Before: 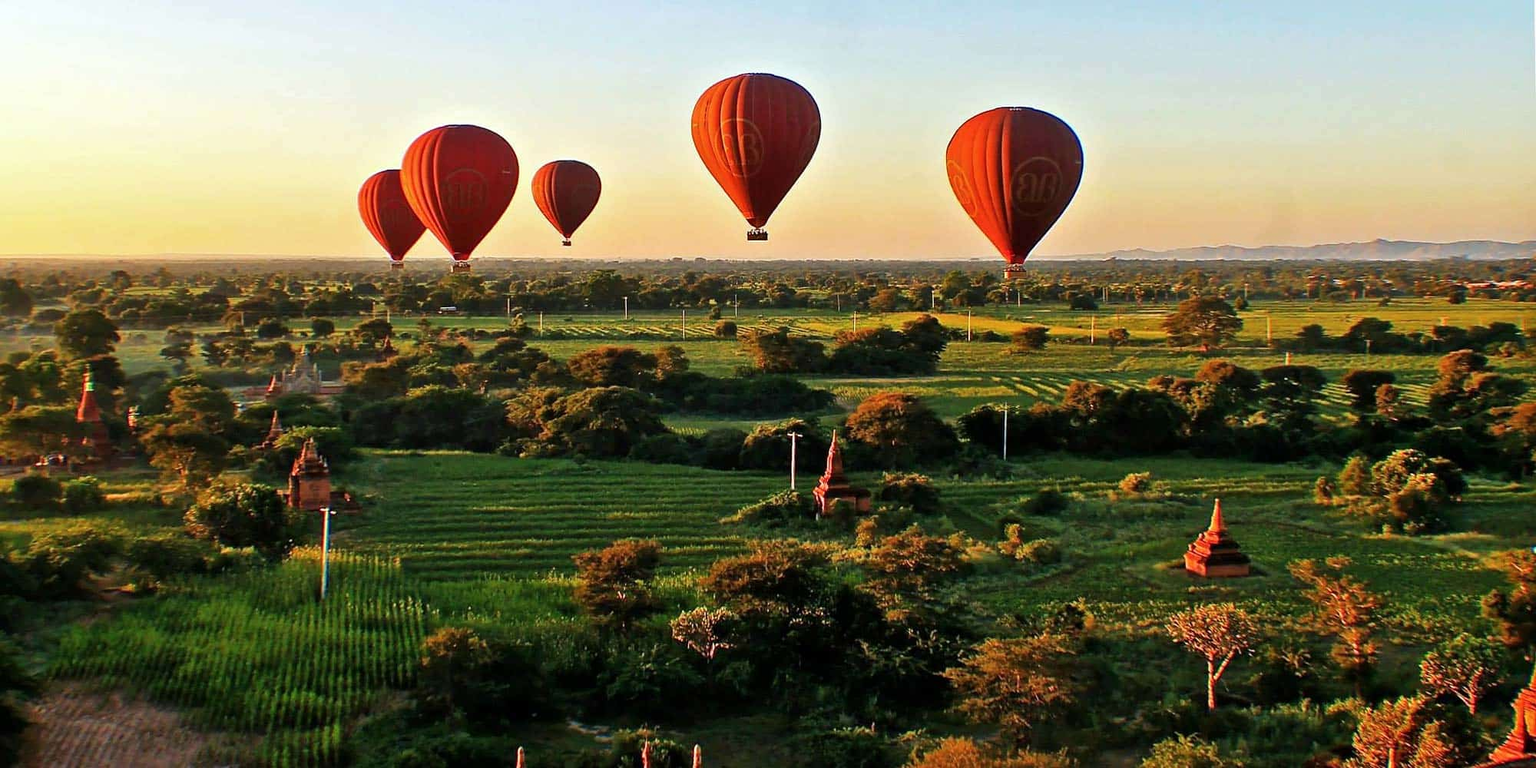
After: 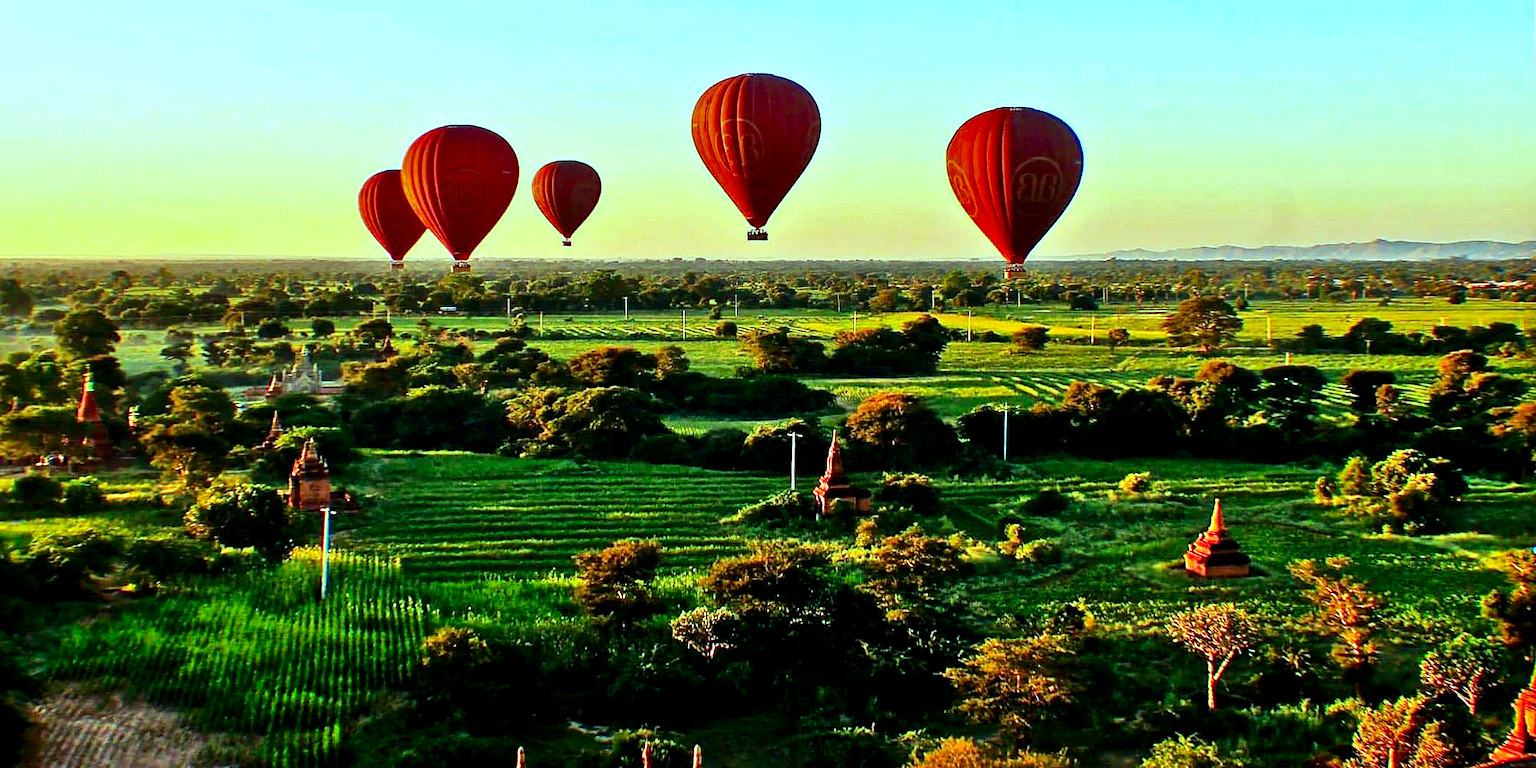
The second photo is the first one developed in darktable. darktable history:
local contrast: highlights 100%, shadows 100%, detail 120%, midtone range 0.2
color balance: mode lift, gamma, gain (sRGB), lift [0.997, 0.979, 1.021, 1.011], gamma [1, 1.084, 0.916, 0.998], gain [1, 0.87, 1.13, 1.101], contrast 4.55%, contrast fulcrum 38.24%, output saturation 104.09%
tone equalizer: -7 EV 0.15 EV, -6 EV 0.6 EV, -5 EV 1.15 EV, -4 EV 1.33 EV, -3 EV 1.15 EV, -2 EV 0.6 EV, -1 EV 0.15 EV, mask exposure compensation -0.5 EV
contrast brightness saturation: contrast 0.22, brightness -0.19, saturation 0.24
